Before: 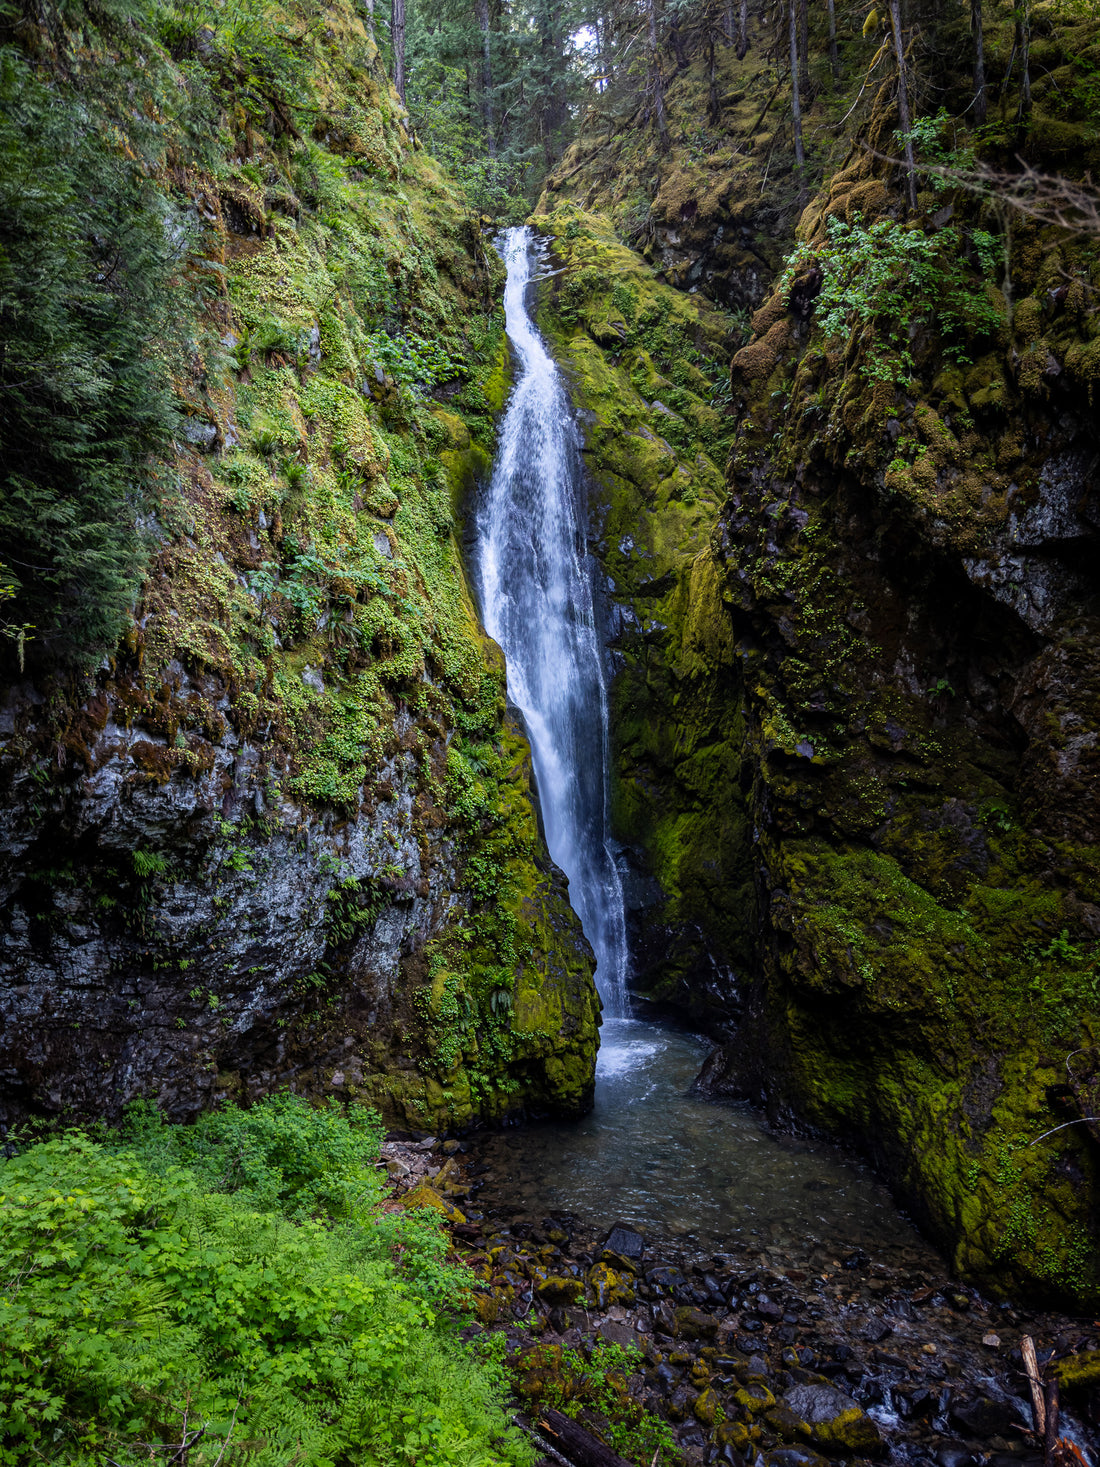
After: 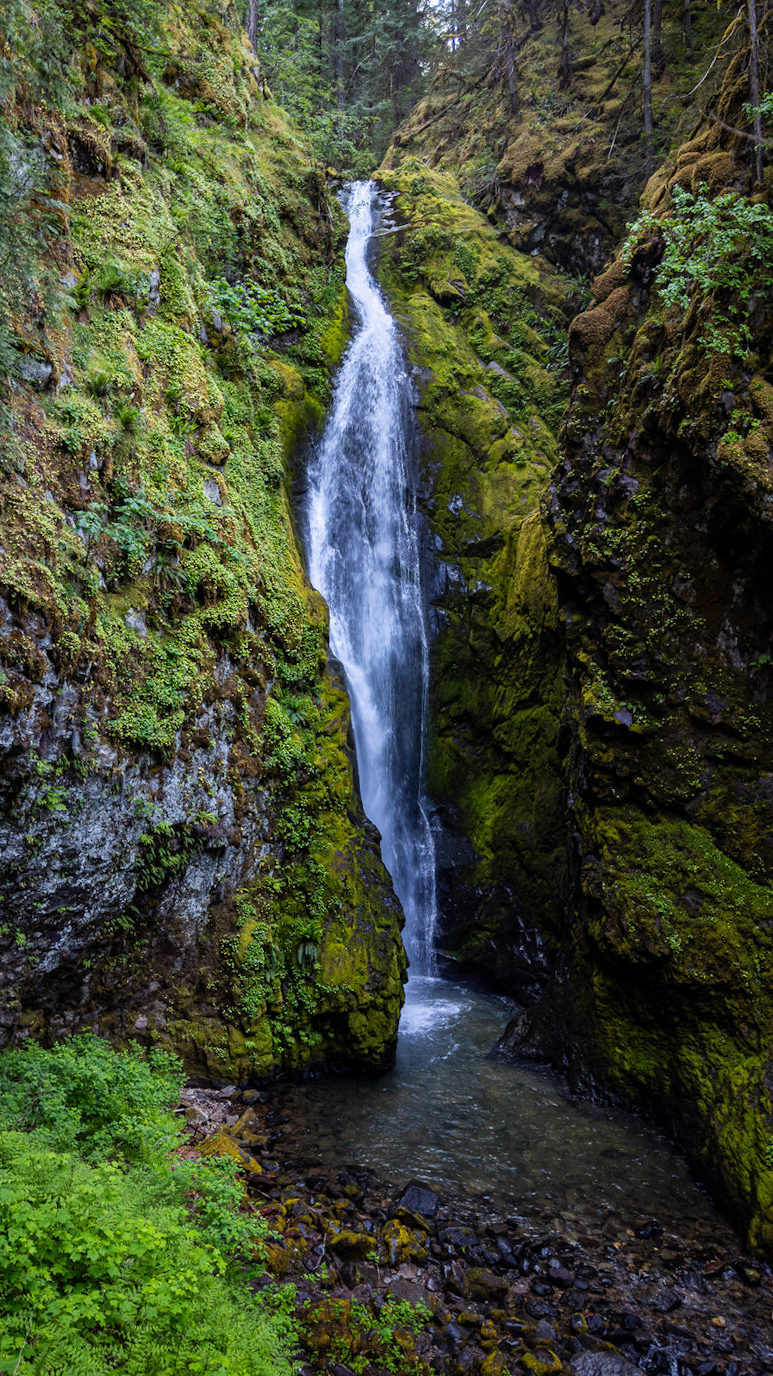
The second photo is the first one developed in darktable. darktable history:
crop and rotate: angle -2.85°, left 14.237%, top 0.015%, right 10.84%, bottom 0.018%
